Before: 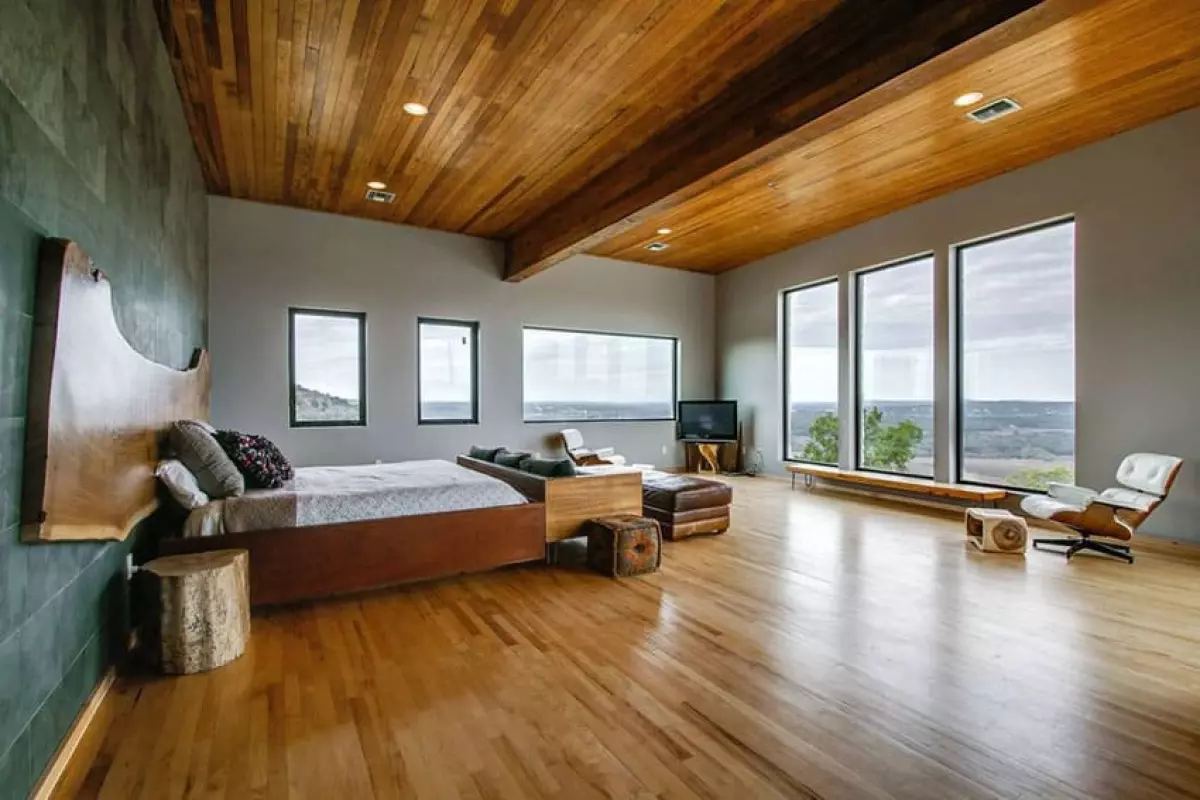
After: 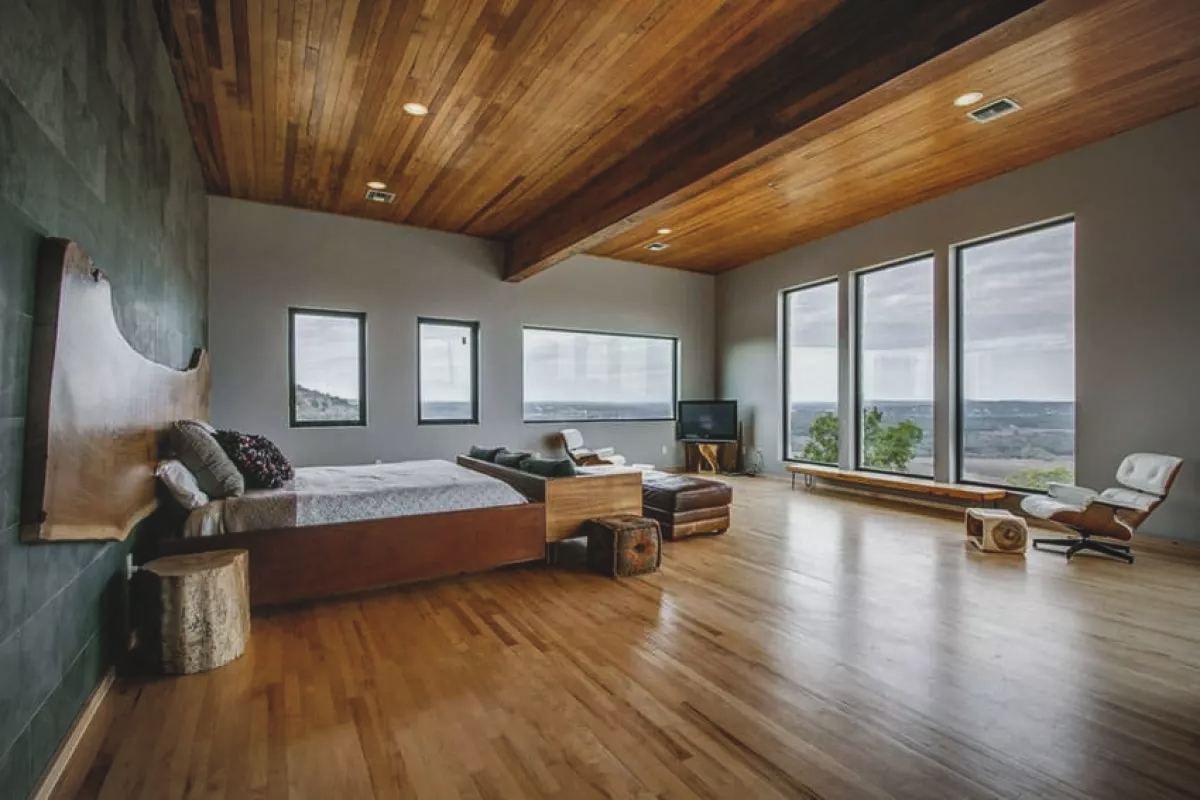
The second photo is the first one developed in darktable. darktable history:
vignetting: fall-off start 71.74%
exposure: black level correction -0.015, exposure -0.5 EV, compensate highlight preservation false
shadows and highlights: shadows 43.06, highlights 6.94
local contrast: on, module defaults
rgb curve: mode RGB, independent channels
